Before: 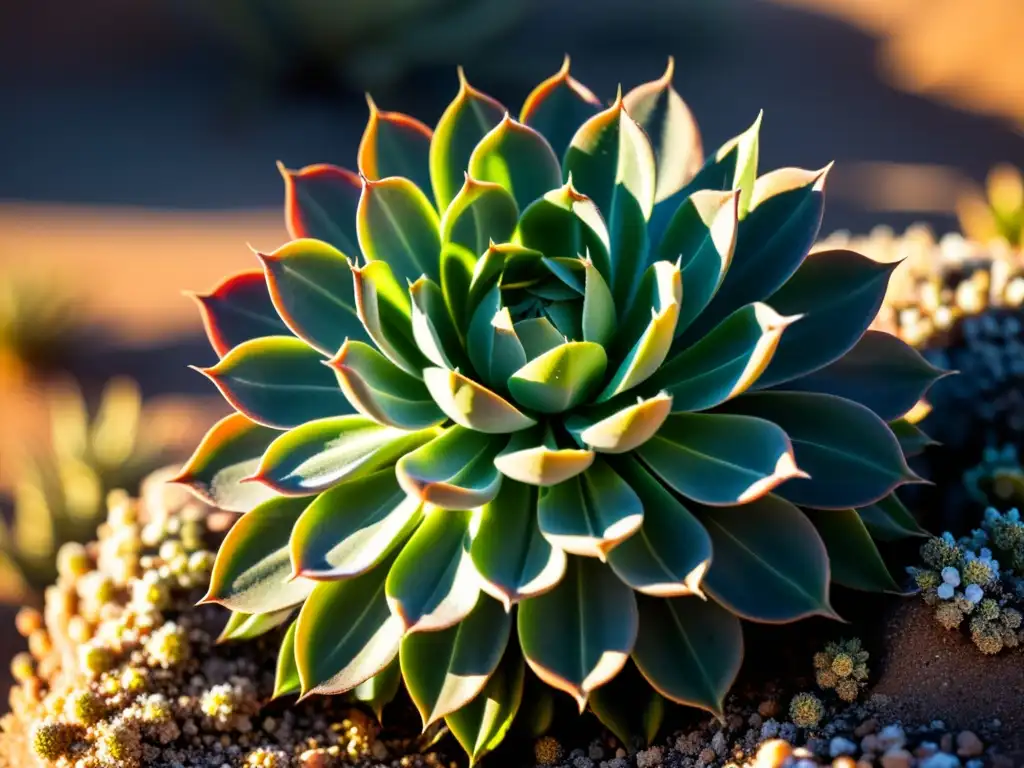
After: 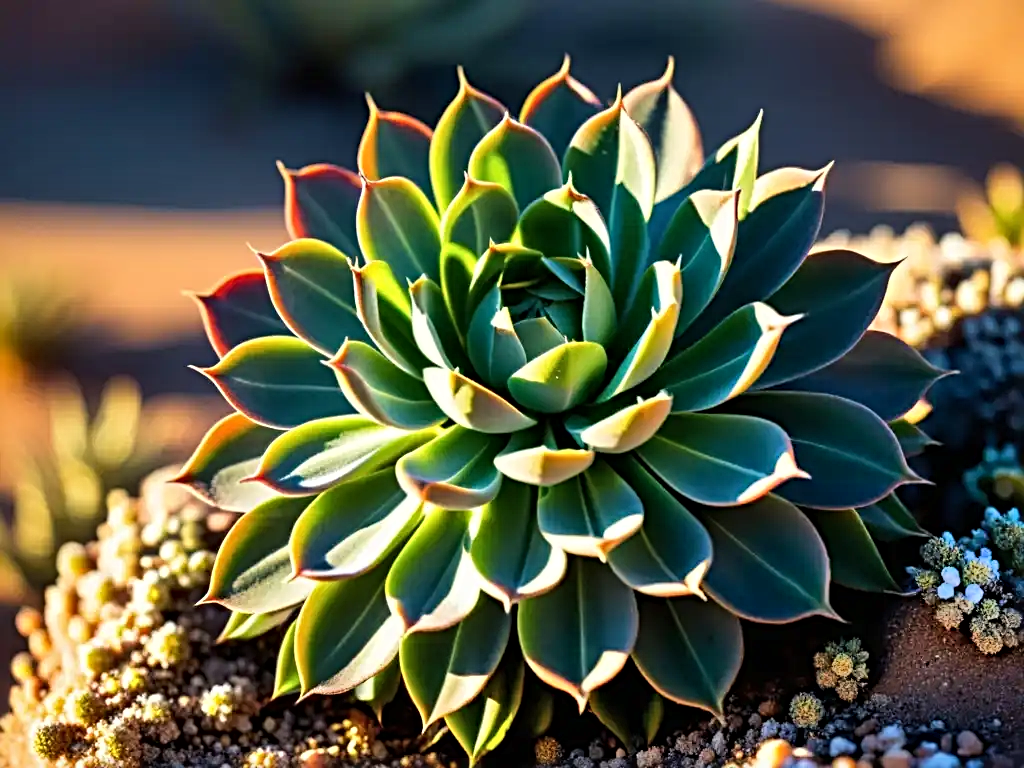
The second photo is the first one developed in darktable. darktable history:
velvia: strength 6.51%
sharpen: radius 3.981
shadows and highlights: soften with gaussian
